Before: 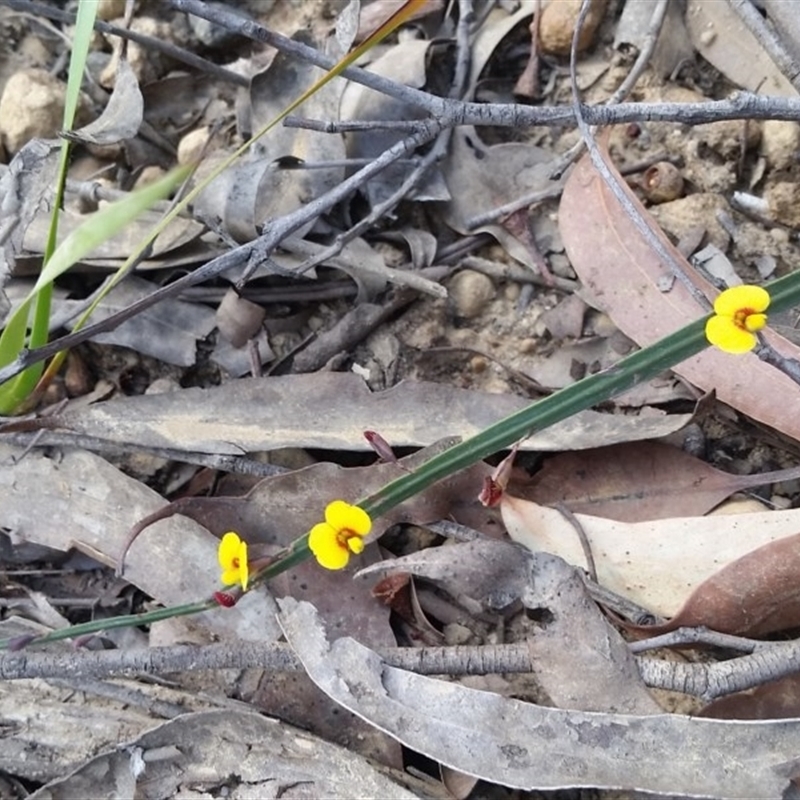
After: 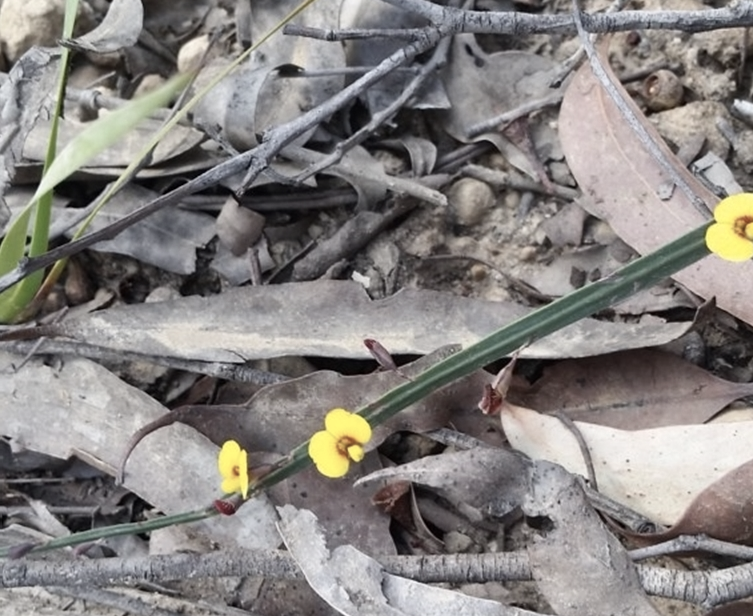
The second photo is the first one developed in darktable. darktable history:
contrast brightness saturation: contrast 0.1, saturation -0.371
crop and rotate: angle 0.028°, top 11.547%, right 5.819%, bottom 11.326%
shadows and highlights: low approximation 0.01, soften with gaussian
